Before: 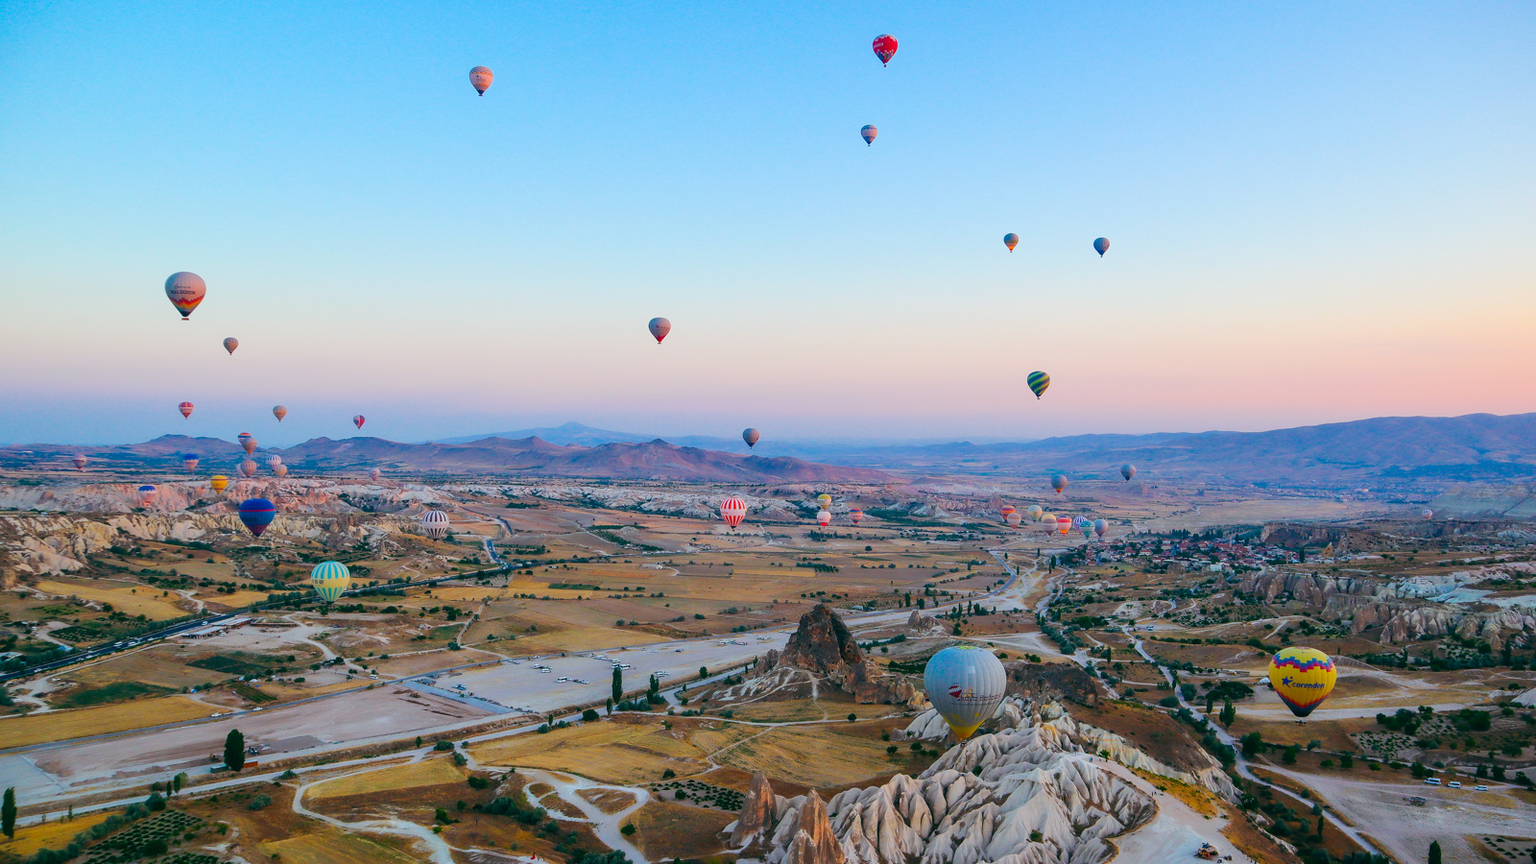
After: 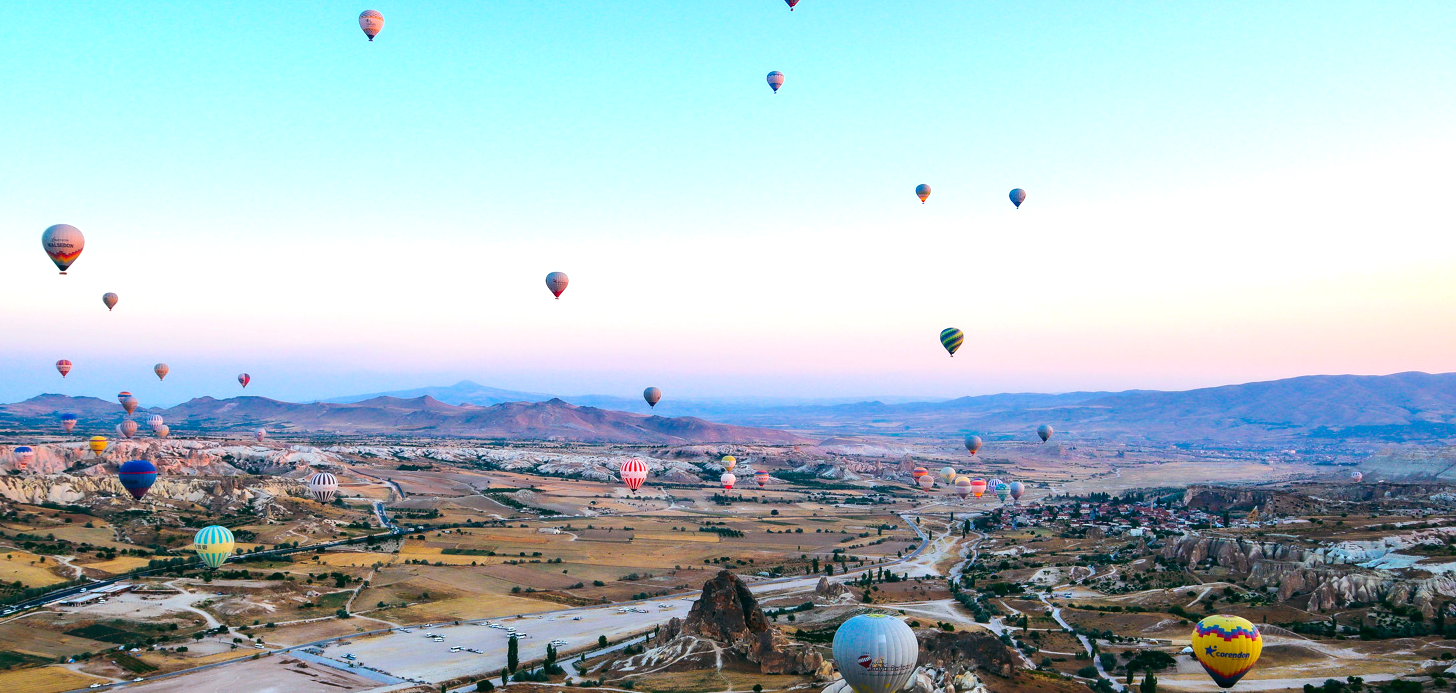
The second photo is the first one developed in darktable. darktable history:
tone equalizer: -8 EV -0.75 EV, -7 EV -0.7 EV, -6 EV -0.6 EV, -5 EV -0.4 EV, -3 EV 0.4 EV, -2 EV 0.6 EV, -1 EV 0.7 EV, +0 EV 0.75 EV, edges refinement/feathering 500, mask exposure compensation -1.57 EV, preserve details no
crop: left 8.155%, top 6.611%, bottom 15.385%
